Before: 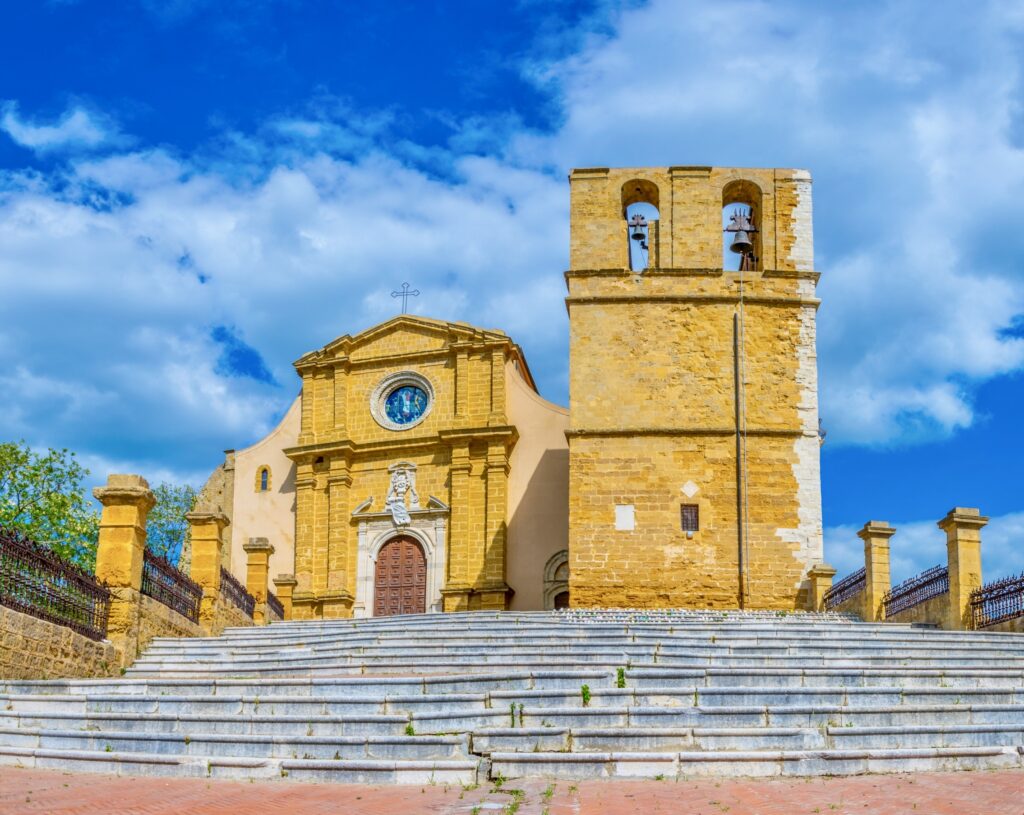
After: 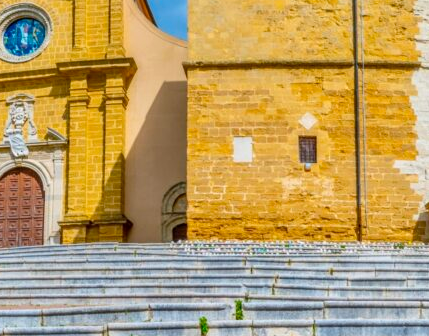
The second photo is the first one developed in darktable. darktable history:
crop: left 37.344%, top 45.206%, right 20.677%, bottom 13.519%
